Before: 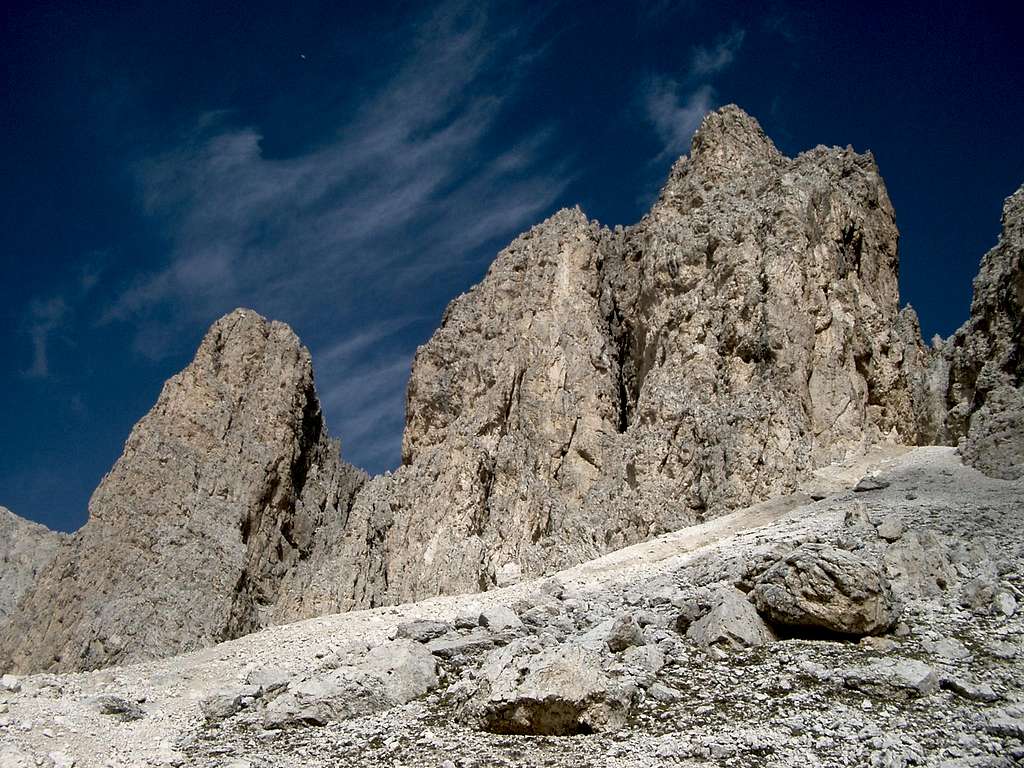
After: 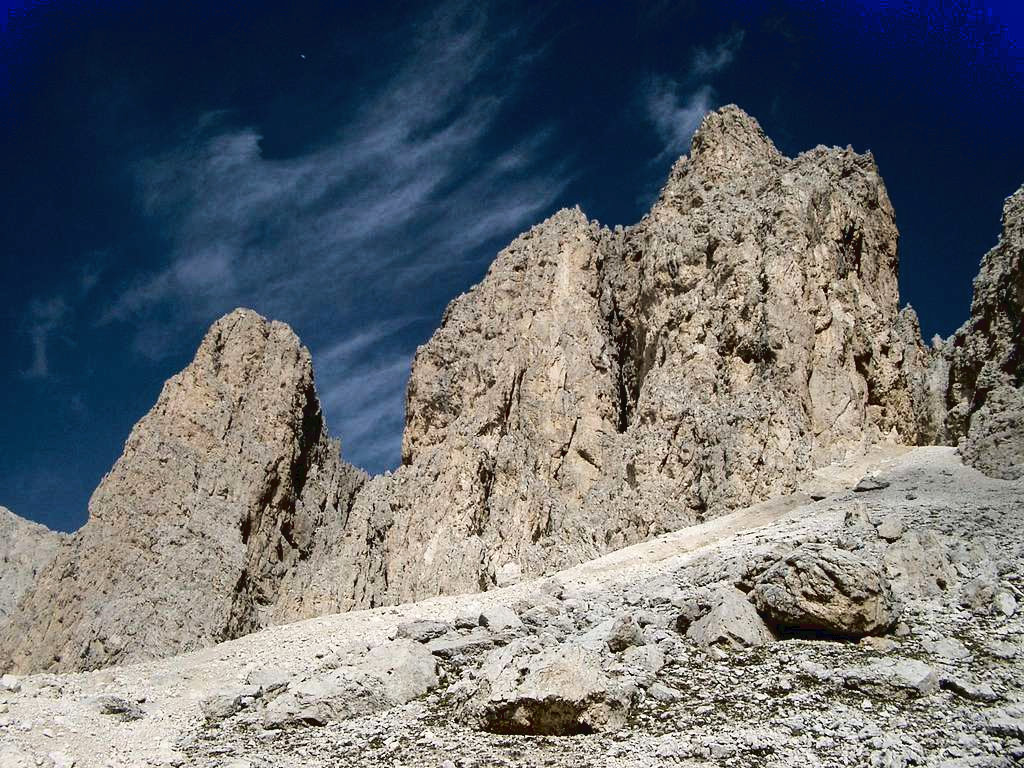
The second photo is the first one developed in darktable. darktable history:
tone curve: curves: ch0 [(0, 0) (0.003, 0.047) (0.011, 0.05) (0.025, 0.053) (0.044, 0.057) (0.069, 0.062) (0.1, 0.084) (0.136, 0.115) (0.177, 0.159) (0.224, 0.216) (0.277, 0.289) (0.335, 0.382) (0.399, 0.474) (0.468, 0.561) (0.543, 0.636) (0.623, 0.705) (0.709, 0.778) (0.801, 0.847) (0.898, 0.916) (1, 1)], color space Lab, linked channels
